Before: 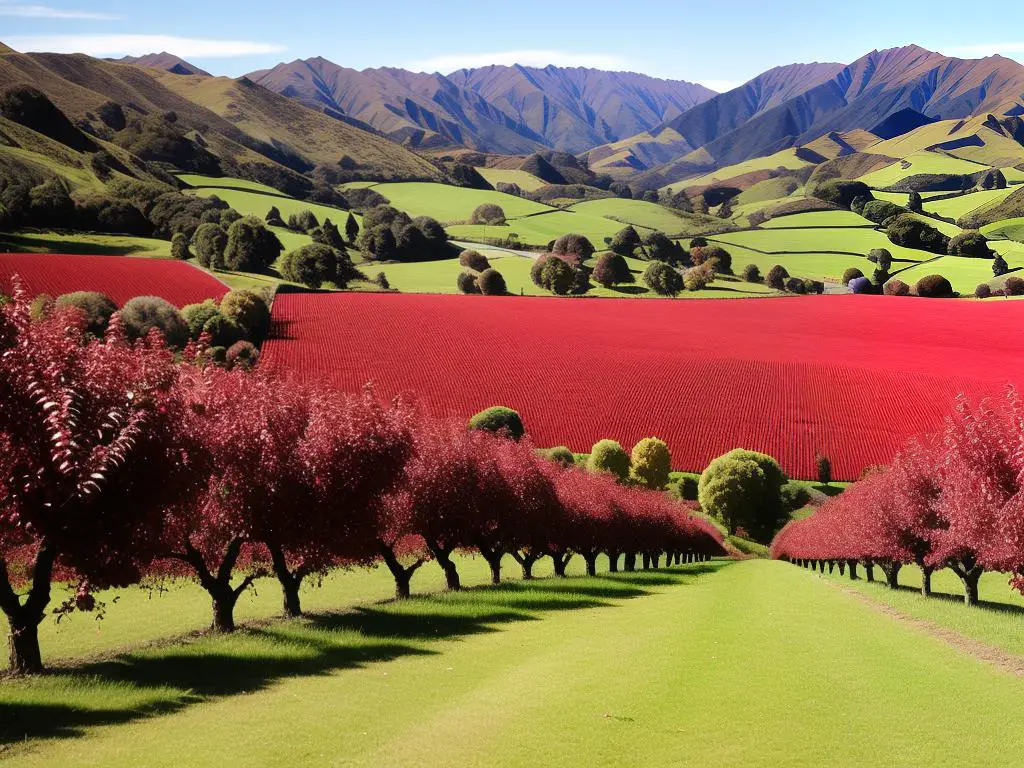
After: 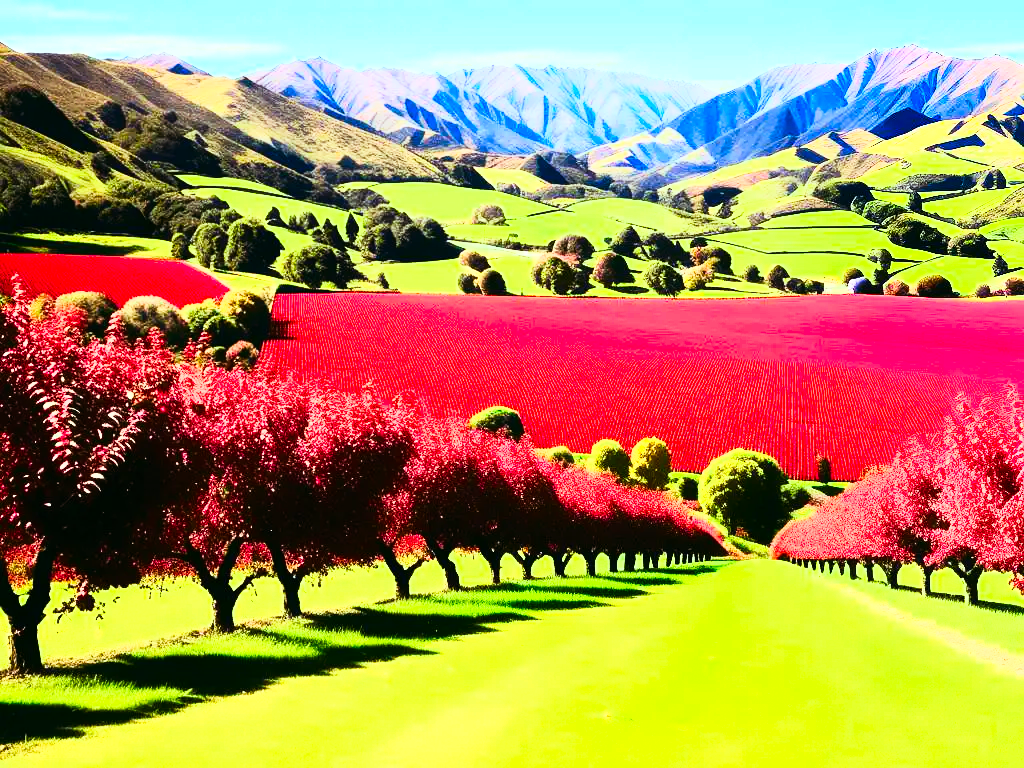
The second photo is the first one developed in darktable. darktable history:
color correction: highlights a* -7.33, highlights b* 1.26, shadows a* -3.55, saturation 1.4
contrast brightness saturation: contrast 0.62, brightness 0.34, saturation 0.14
tone curve: curves: ch0 [(0, 0) (0.084, 0.074) (0.2, 0.297) (0.363, 0.591) (0.495, 0.765) (0.68, 0.901) (0.851, 0.967) (1, 1)], color space Lab, linked channels, preserve colors none
